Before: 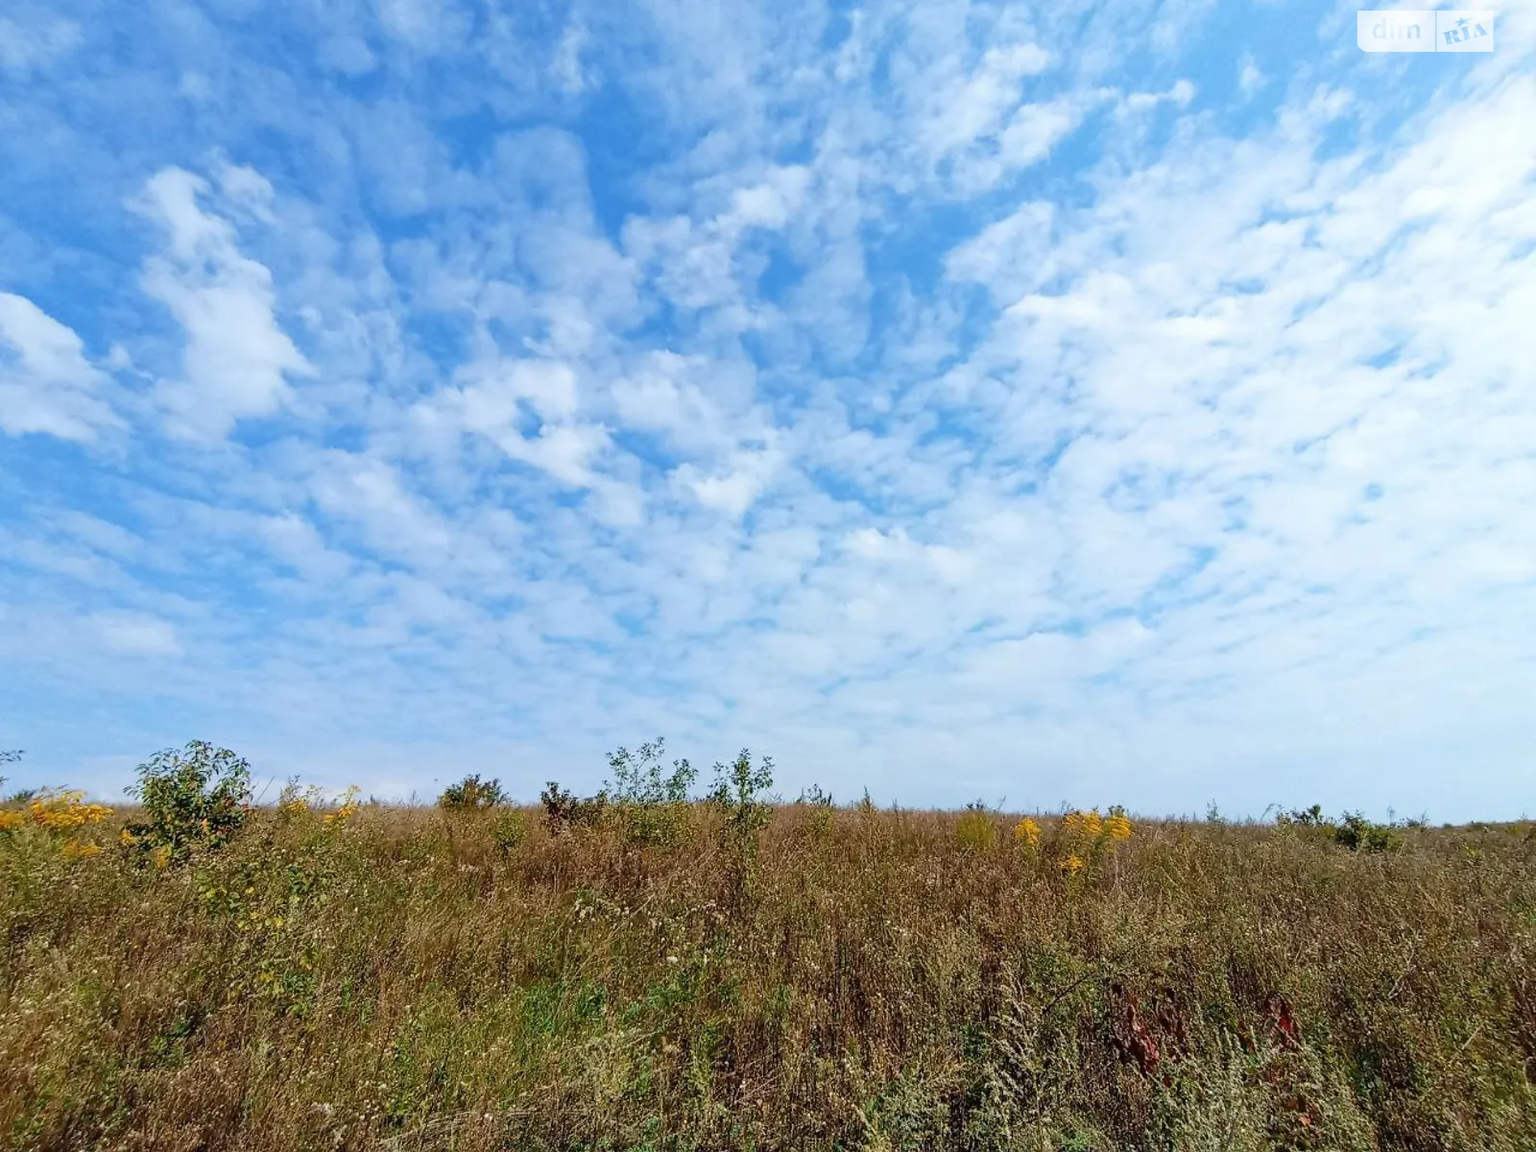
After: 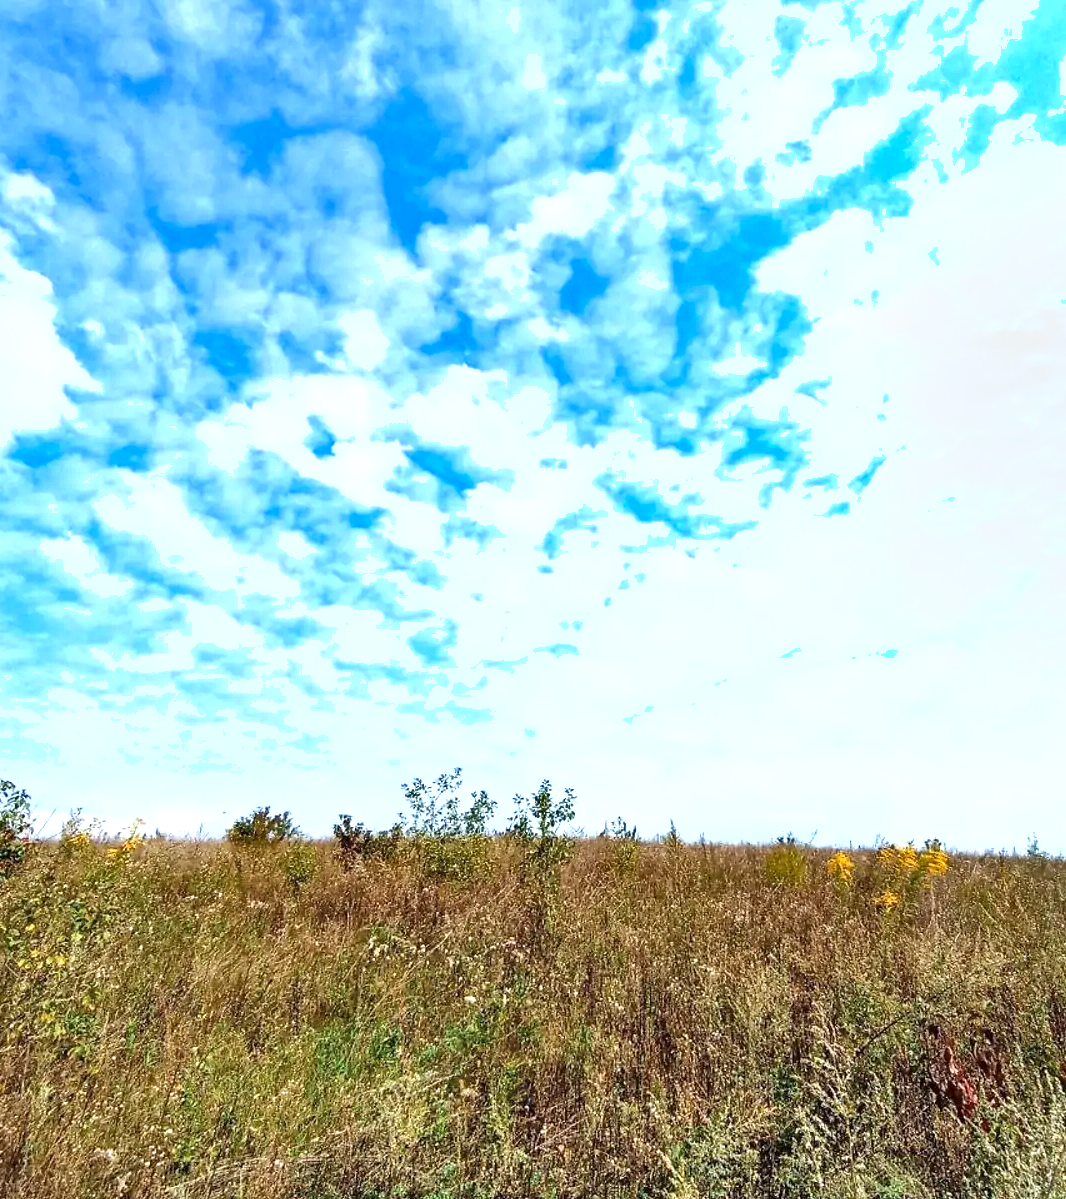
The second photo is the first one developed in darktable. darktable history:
shadows and highlights: shadows 32.83, highlights -47.7, soften with gaussian
contrast brightness saturation: saturation -0.04
exposure: black level correction 0.001, exposure 0.955 EV, compensate exposure bias true, compensate highlight preservation false
crop and rotate: left 14.385%, right 18.948%
